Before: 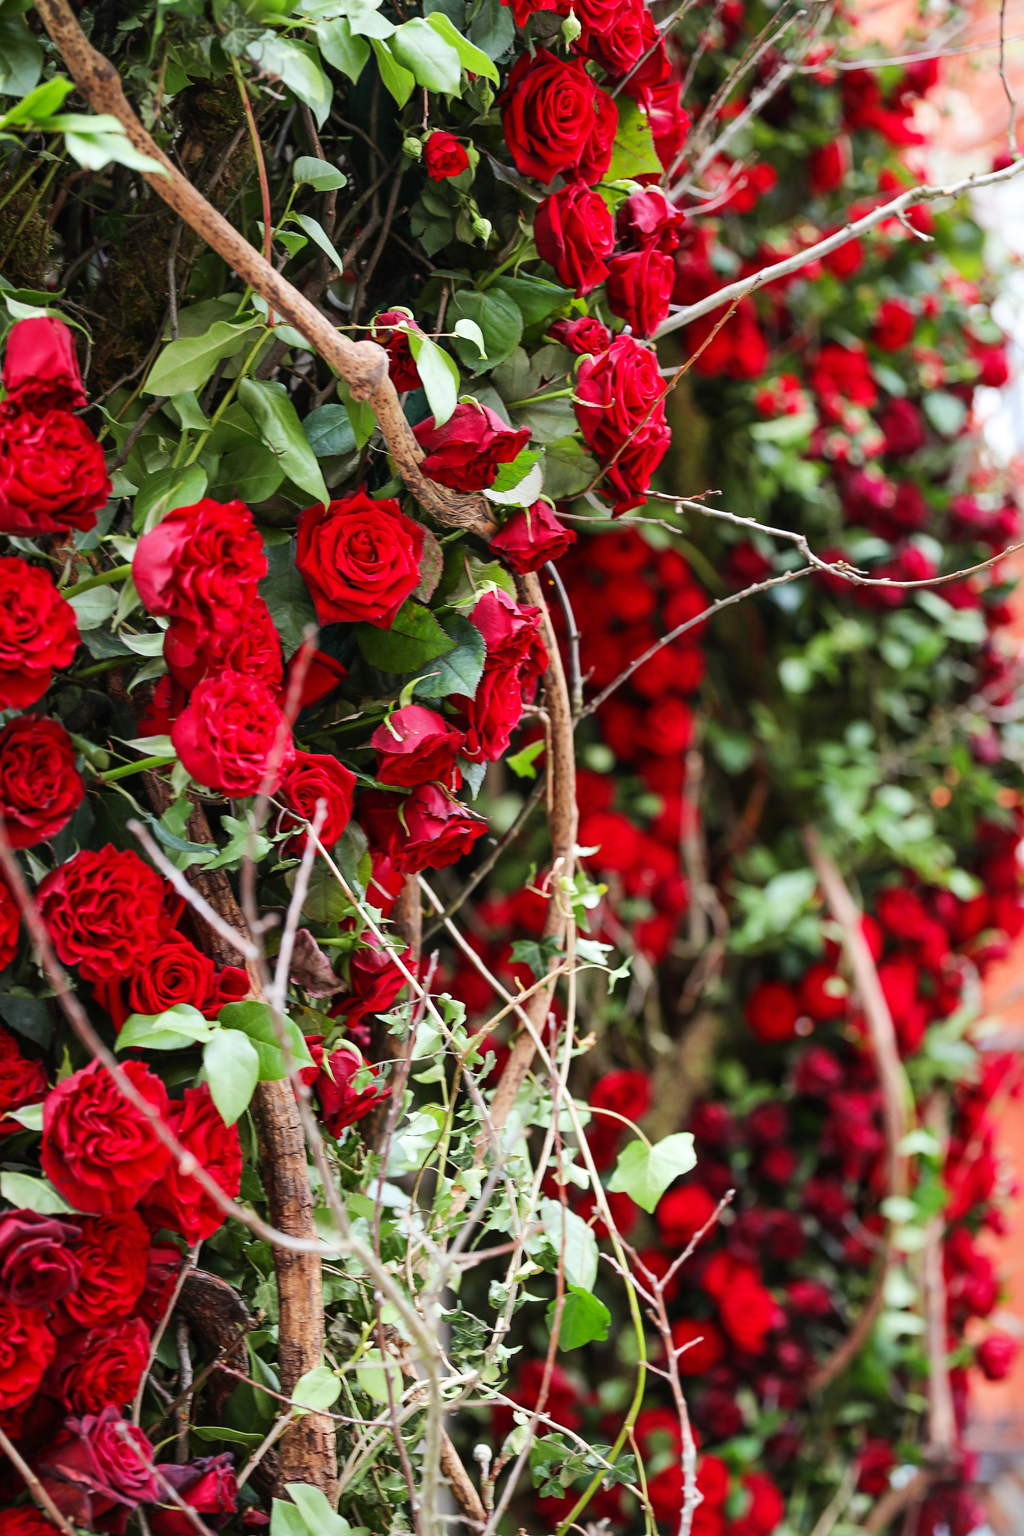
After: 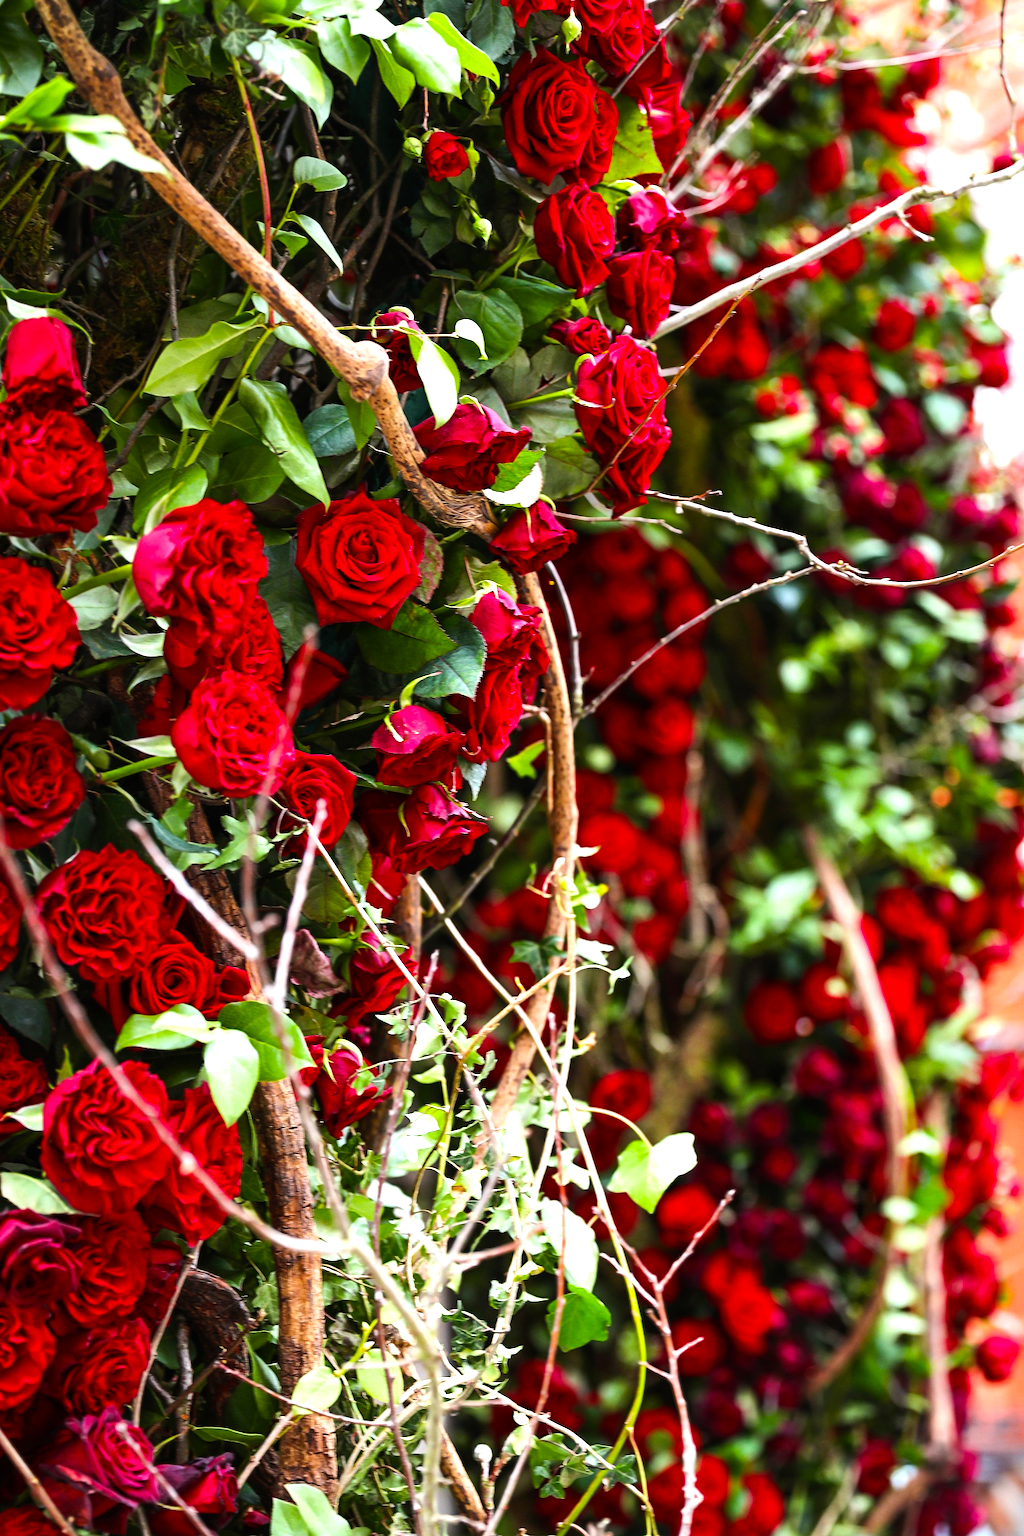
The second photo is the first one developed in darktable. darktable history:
color balance rgb: highlights gain › chroma 0.297%, highlights gain › hue 332.15°, linear chroma grading › global chroma 8.725%, perceptual saturation grading › global saturation 25.035%, perceptual brilliance grading › global brilliance 20.514%, perceptual brilliance grading › shadows -40.018%
